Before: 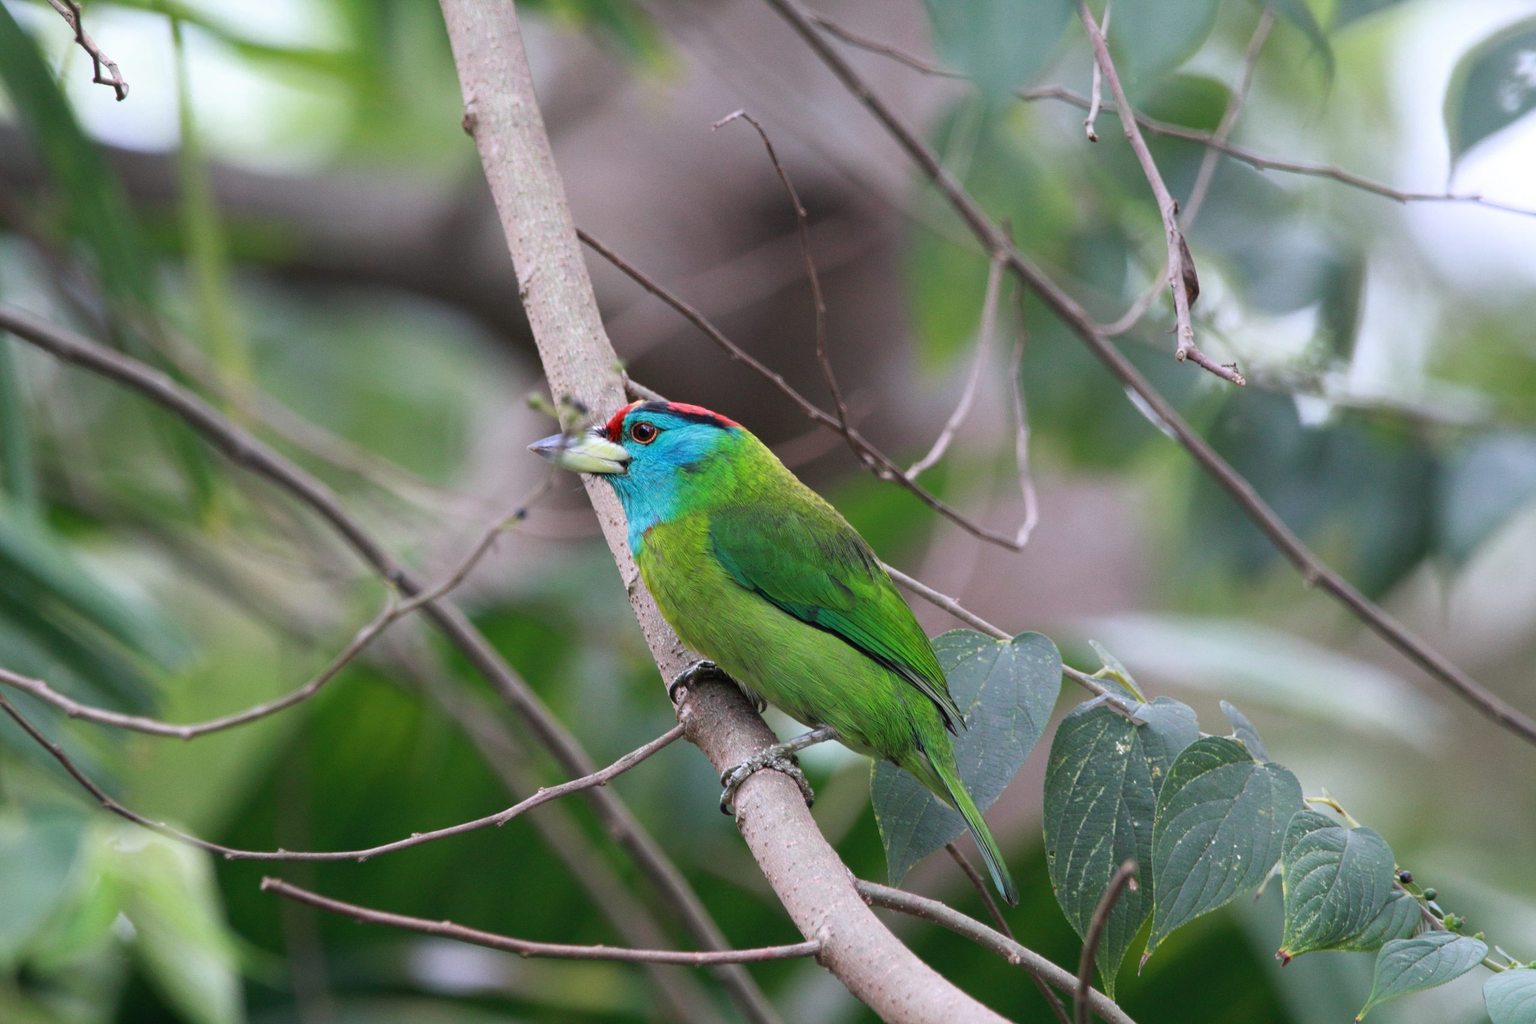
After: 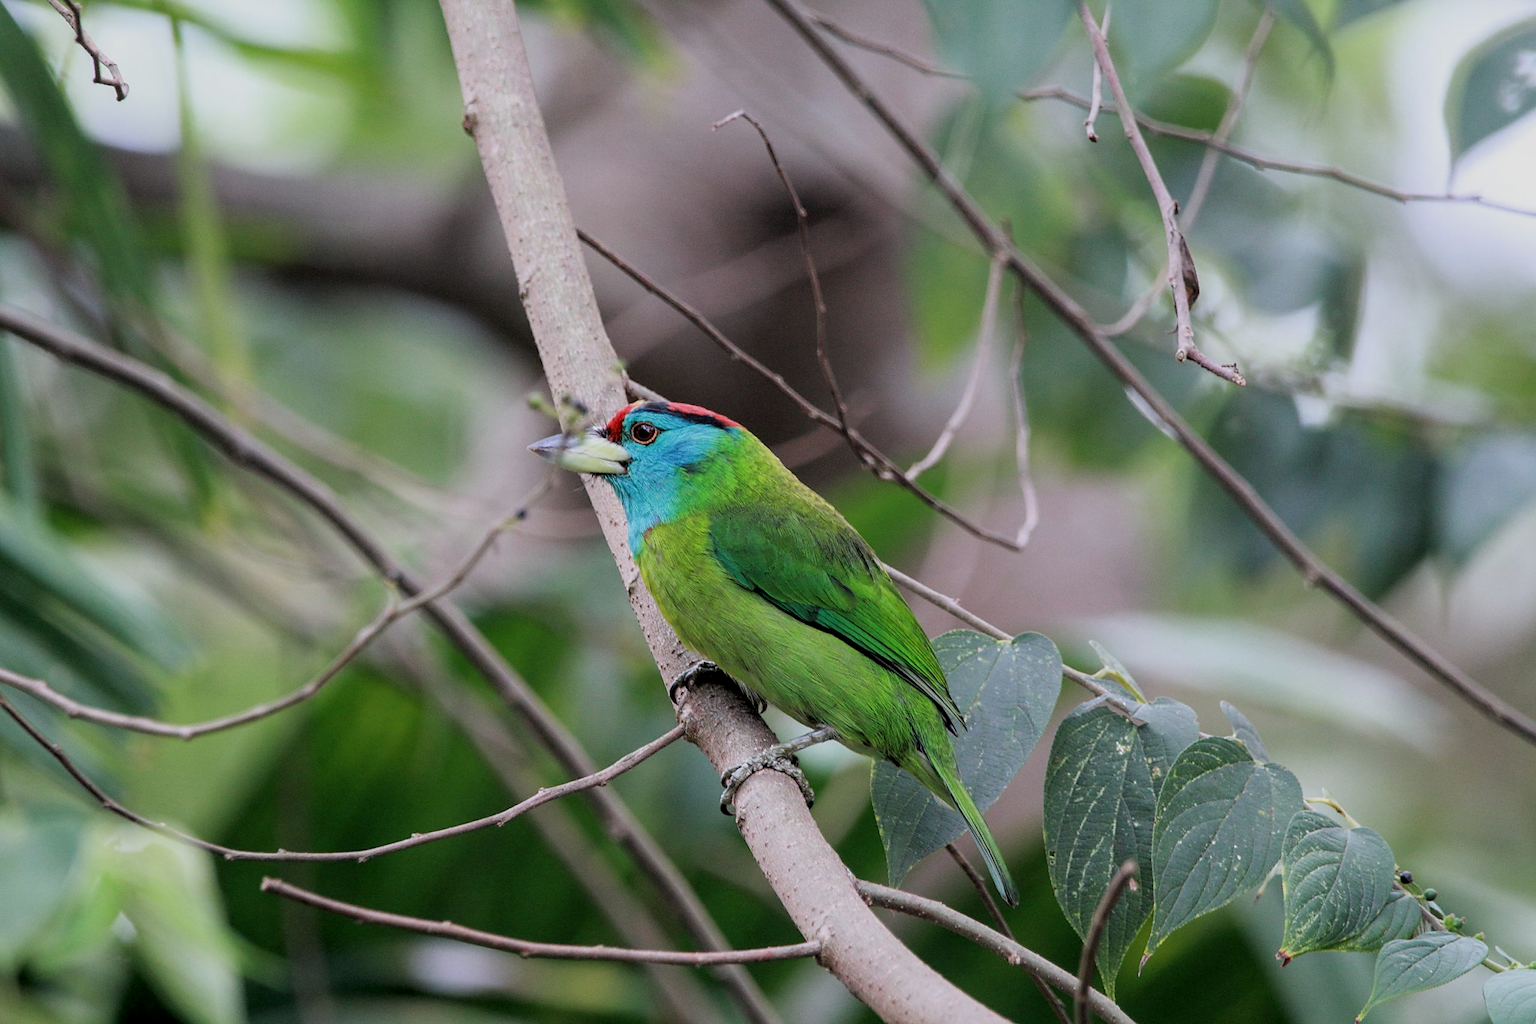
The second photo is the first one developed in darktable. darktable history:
sharpen: radius 1.861, amount 0.39, threshold 1.521
local contrast: on, module defaults
filmic rgb: black relative exposure -7.77 EV, white relative exposure 4.36 EV, hardness 3.76, latitude 37.74%, contrast 0.972, highlights saturation mix 8.87%, shadows ↔ highlights balance 4.45%
